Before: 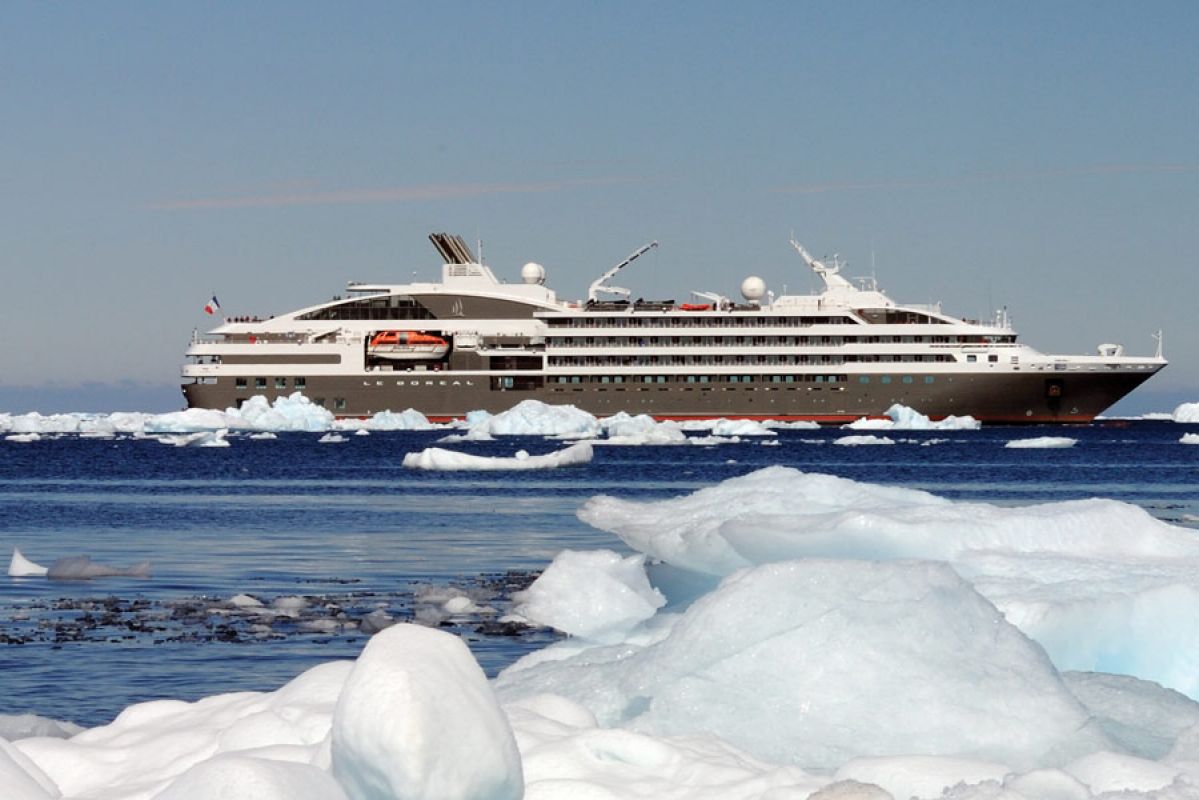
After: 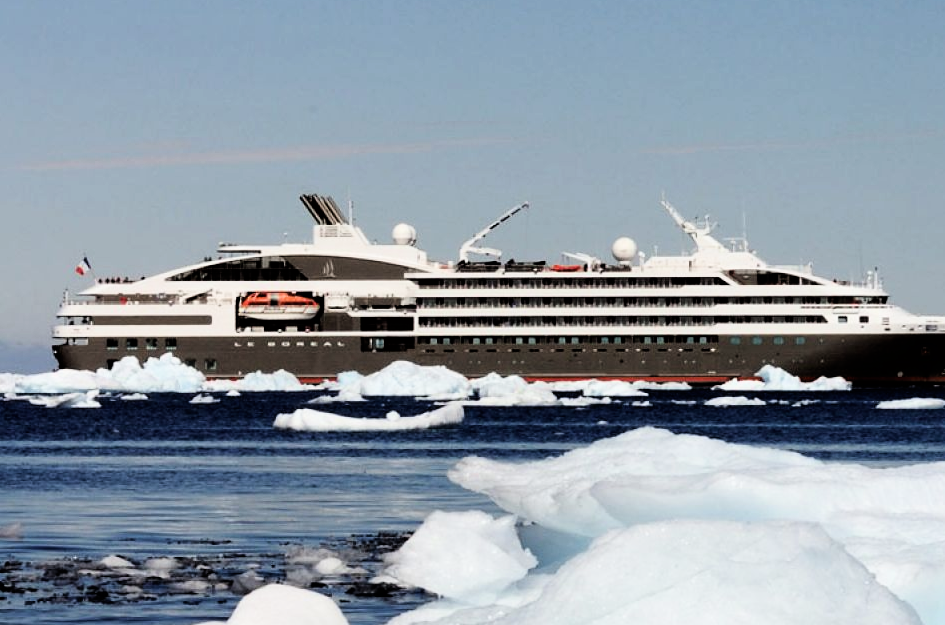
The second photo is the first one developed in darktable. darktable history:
filmic rgb: black relative exposure -5.42 EV, white relative exposure 2.85 EV, dynamic range scaling -37.73%, hardness 4, contrast 1.605, highlights saturation mix -0.93%
crop and rotate: left 10.77%, top 5.1%, right 10.41%, bottom 16.76%
